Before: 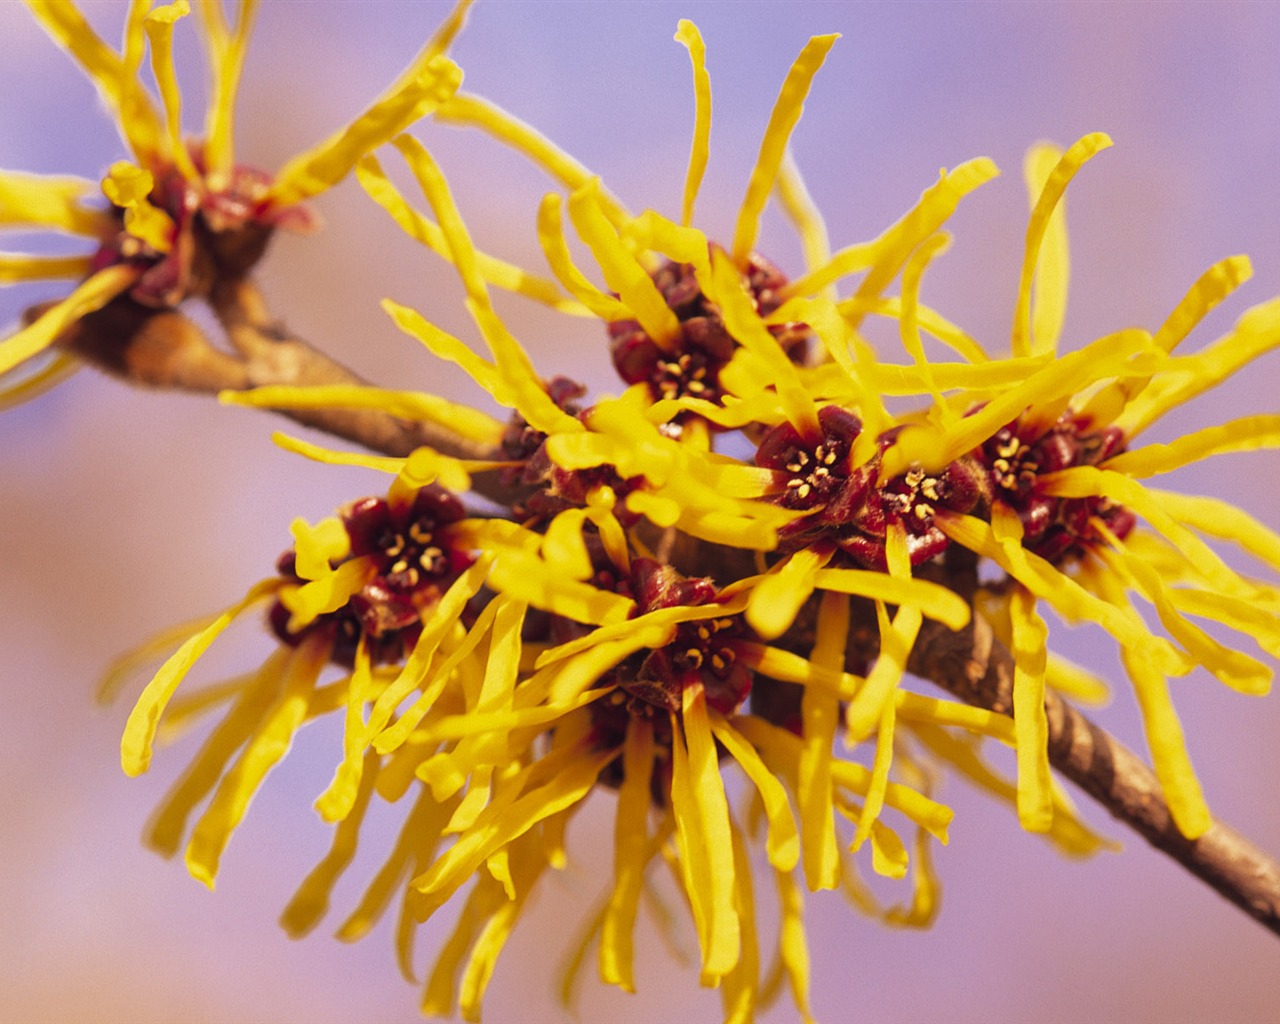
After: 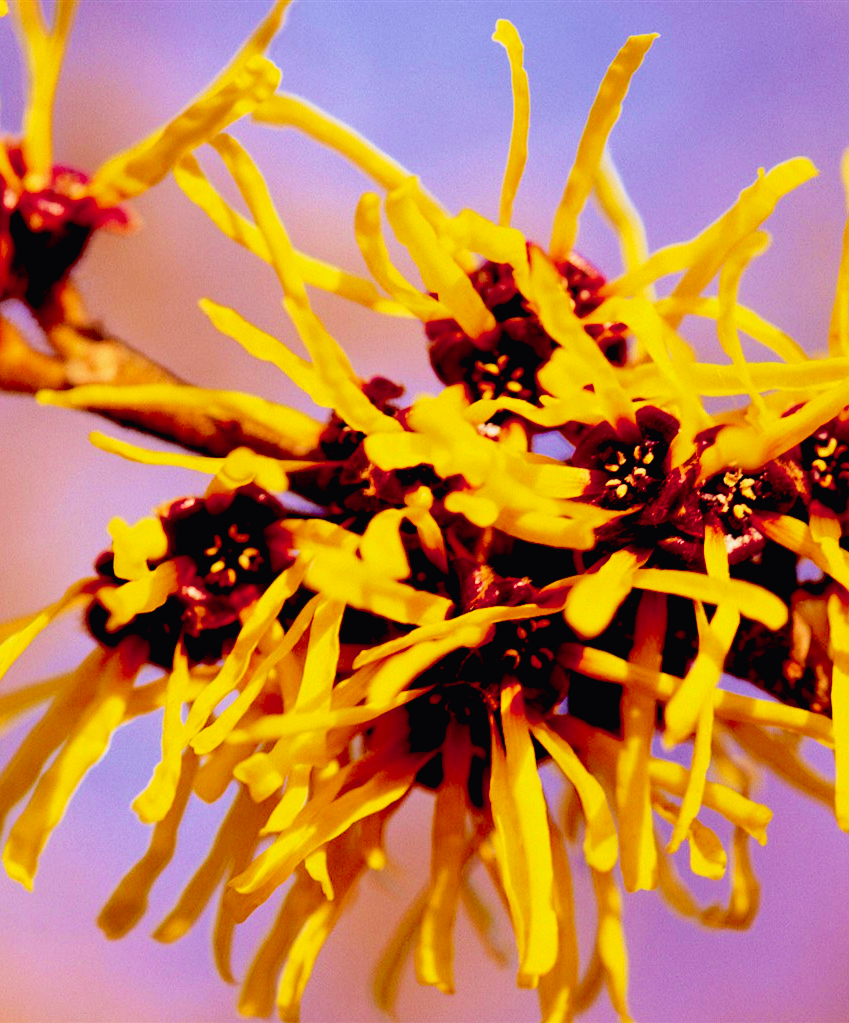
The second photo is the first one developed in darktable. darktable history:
color calibration: output R [0.972, 0.068, -0.094, 0], output G [-0.178, 1.216, -0.086, 0], output B [0.095, -0.136, 0.98, 0], illuminant same as pipeline (D50), adaptation none (bypass), x 0.332, y 0.334, temperature 5008.67 K
haze removal: compatibility mode true, adaptive false
crop and rotate: left 14.293%, right 19.321%
exposure: black level correction 0.057, compensate exposure bias true, compensate highlight preservation false
tone curve: curves: ch0 [(0, 0.011) (0.139, 0.106) (0.295, 0.271) (0.499, 0.523) (0.739, 0.782) (0.857, 0.879) (1, 0.967)]; ch1 [(0, 0) (0.272, 0.249) (0.388, 0.385) (0.469, 0.456) (0.495, 0.497) (0.524, 0.518) (0.602, 0.623) (0.725, 0.779) (1, 1)]; ch2 [(0, 0) (0.125, 0.089) (0.353, 0.329) (0.443, 0.408) (0.502, 0.499) (0.548, 0.549) (0.608, 0.635) (1, 1)], color space Lab, independent channels, preserve colors none
